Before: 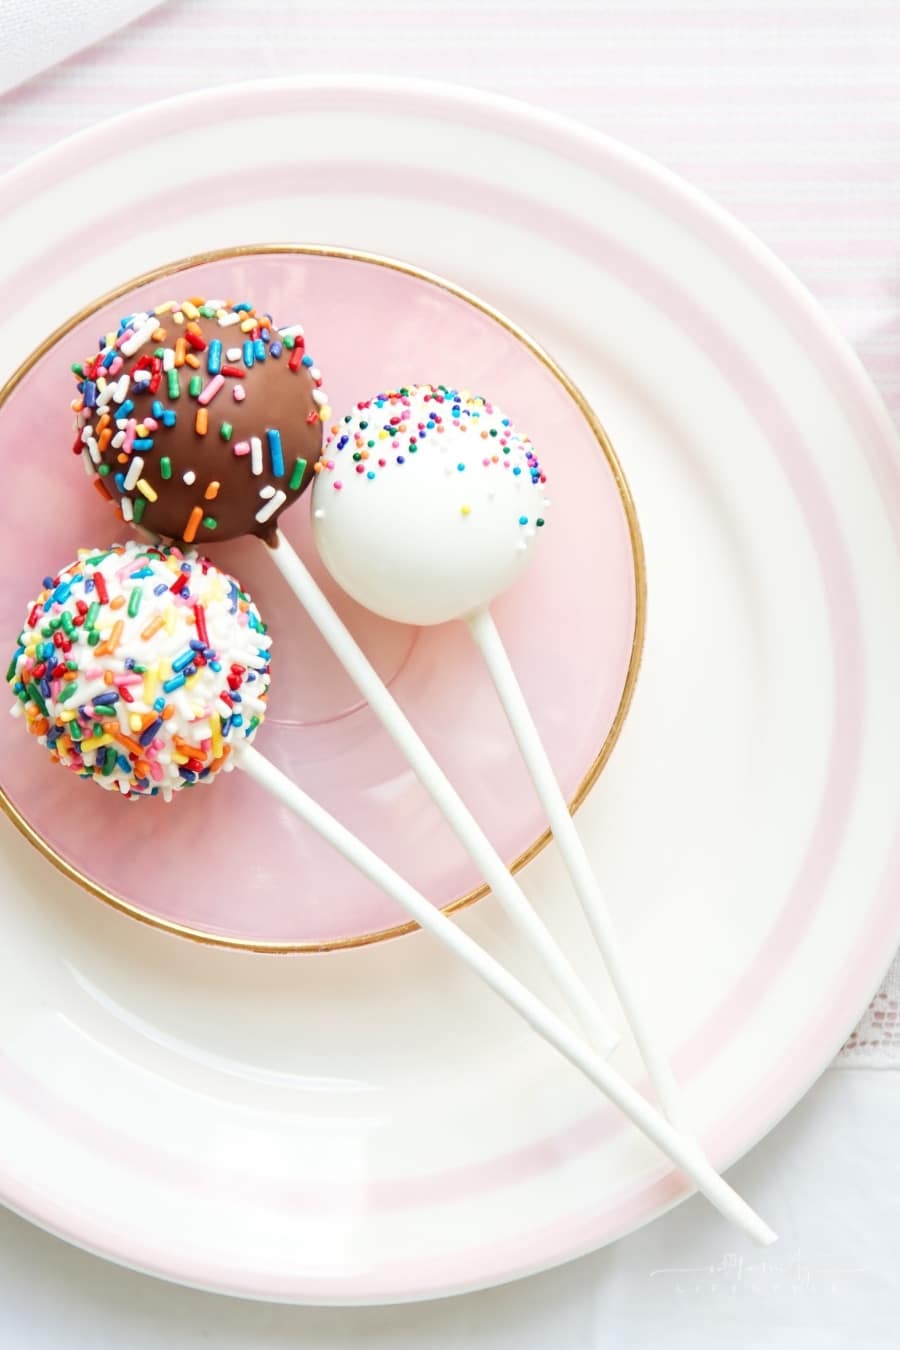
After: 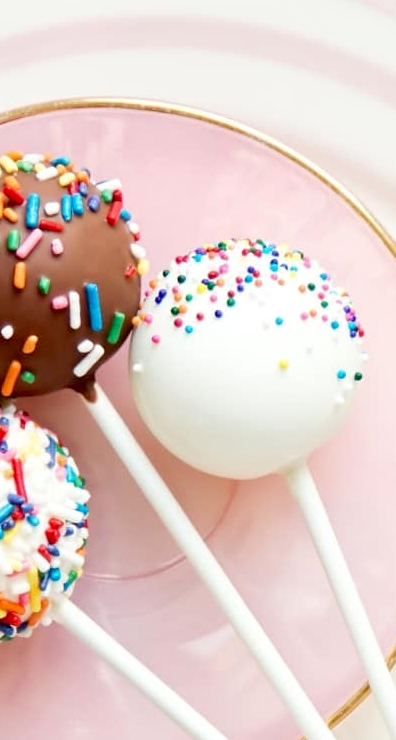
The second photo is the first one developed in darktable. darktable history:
white balance: red 1, blue 1
exposure: black level correction 0.01, exposure 0.011 EV, compensate highlight preservation false
crop: left 20.248%, top 10.86%, right 35.675%, bottom 34.321%
